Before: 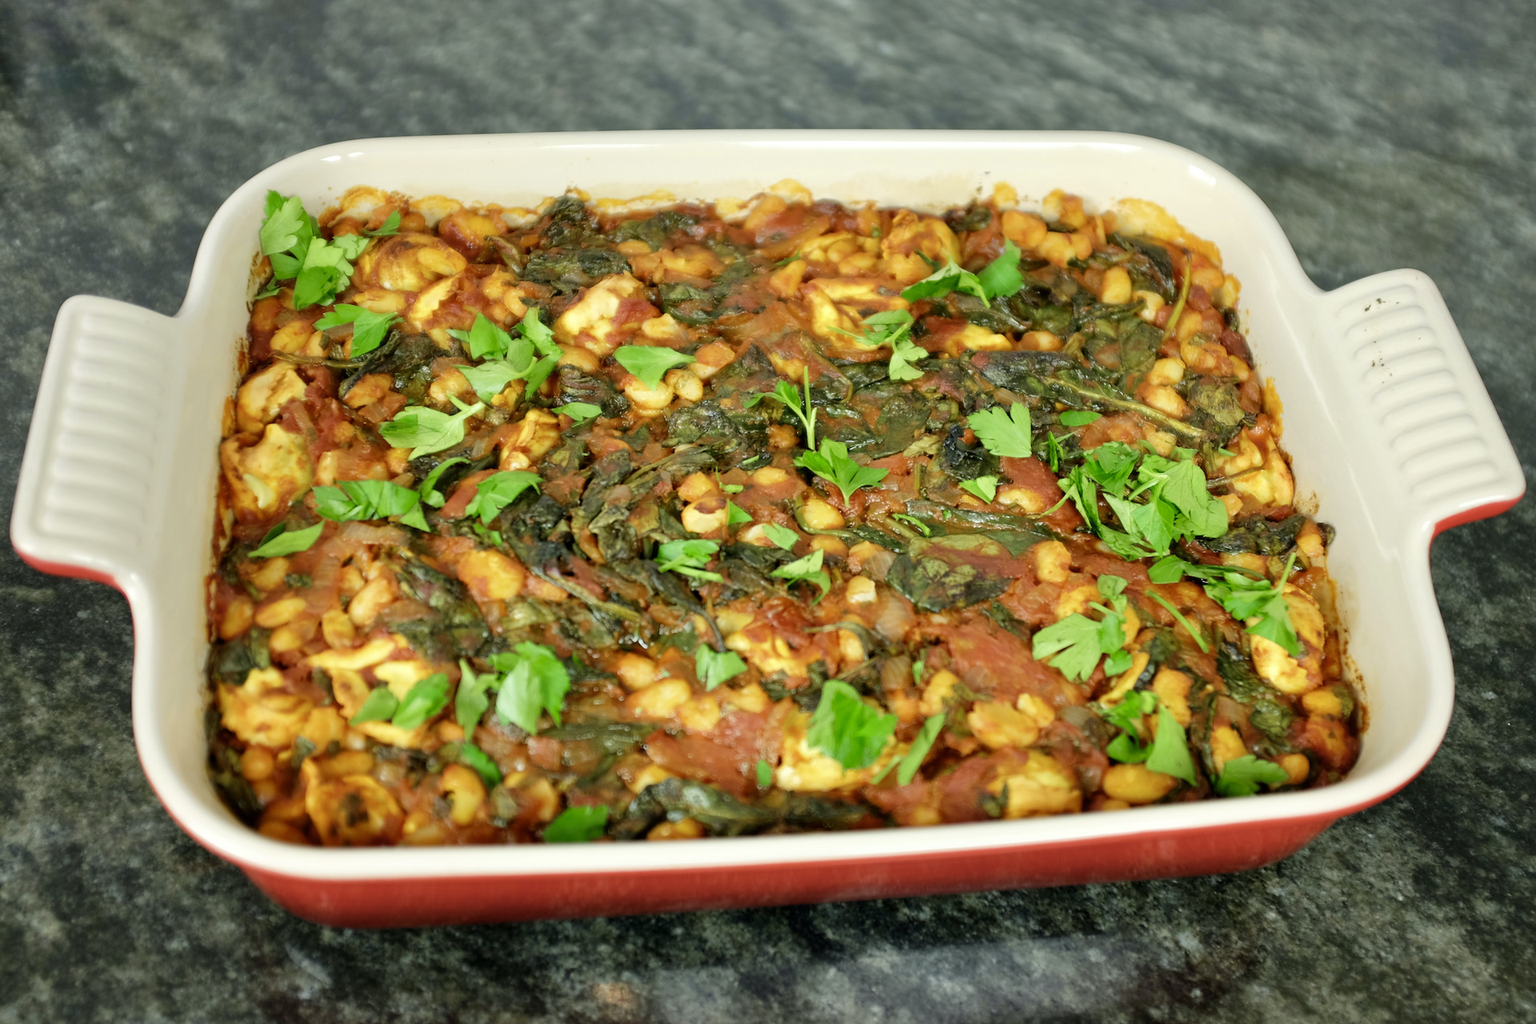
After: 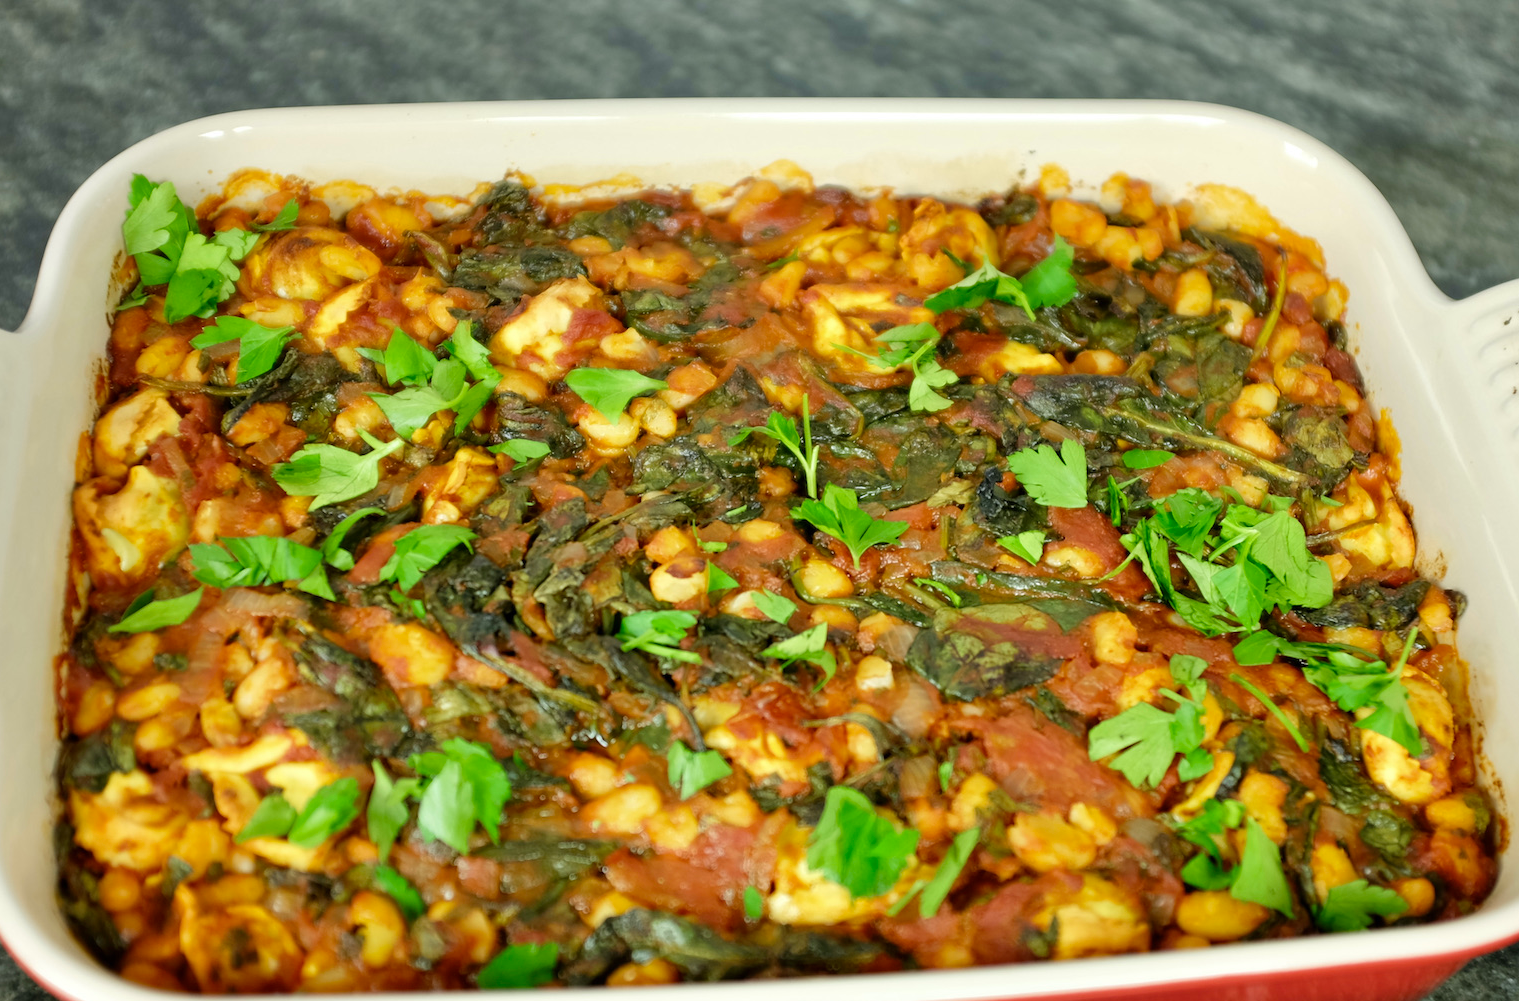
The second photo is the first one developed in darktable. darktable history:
crop and rotate: left 10.529%, top 5.076%, right 10.339%, bottom 16.697%
